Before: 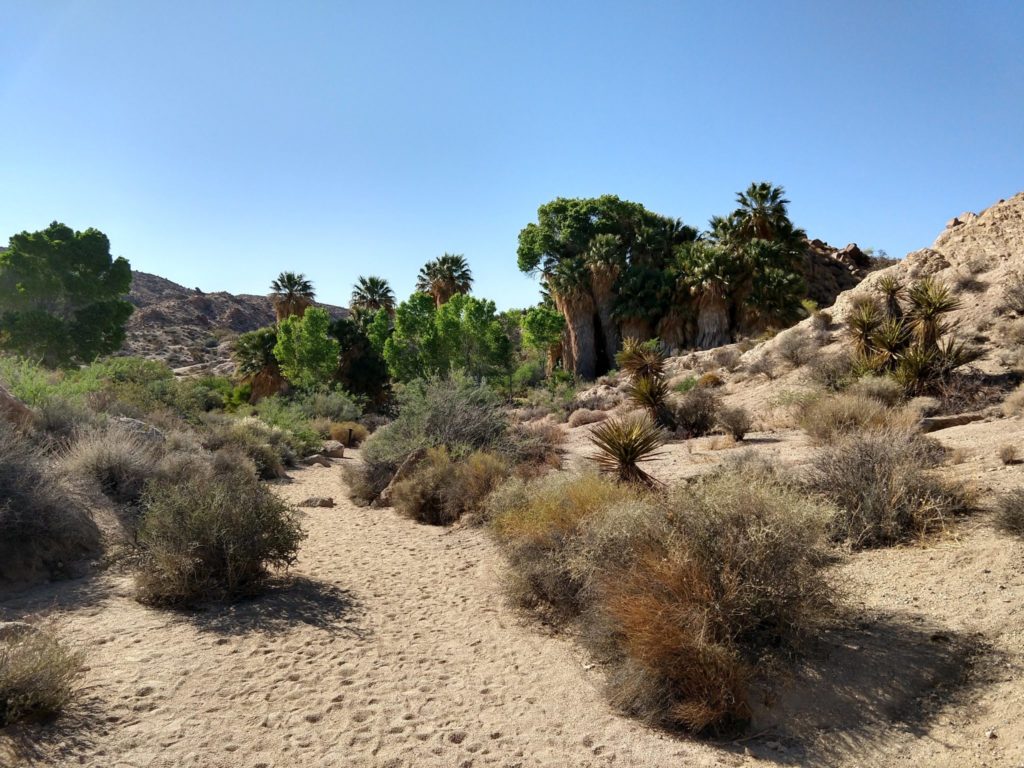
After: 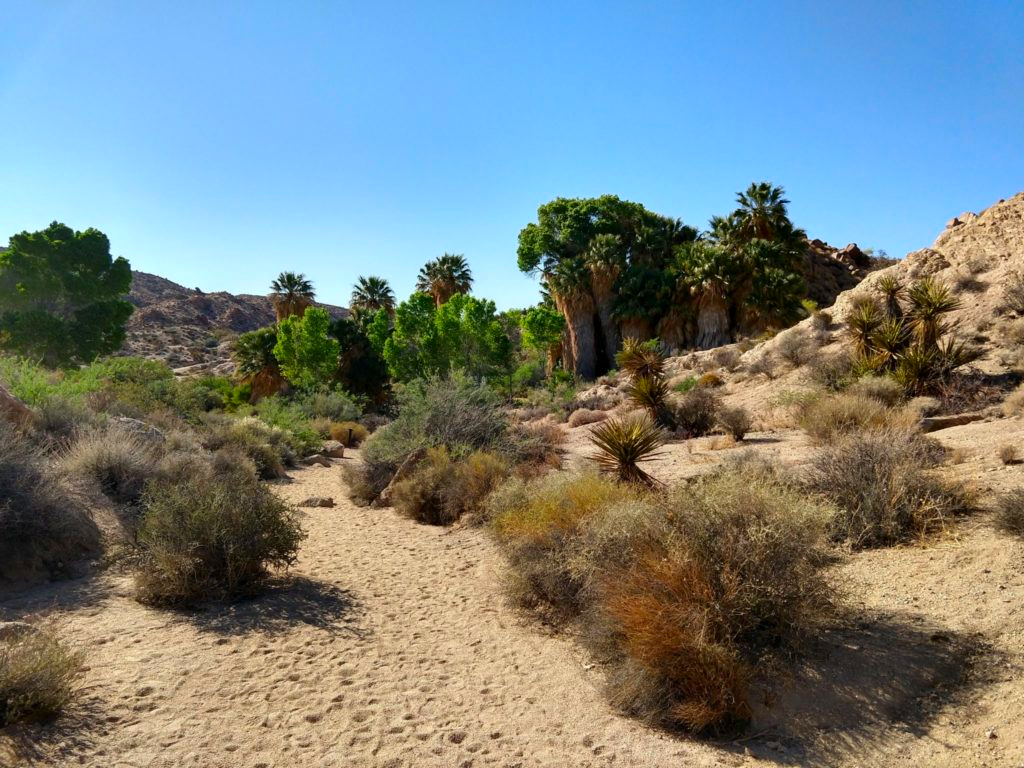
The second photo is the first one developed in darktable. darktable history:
contrast brightness saturation: brightness -0.021, saturation 0.358
